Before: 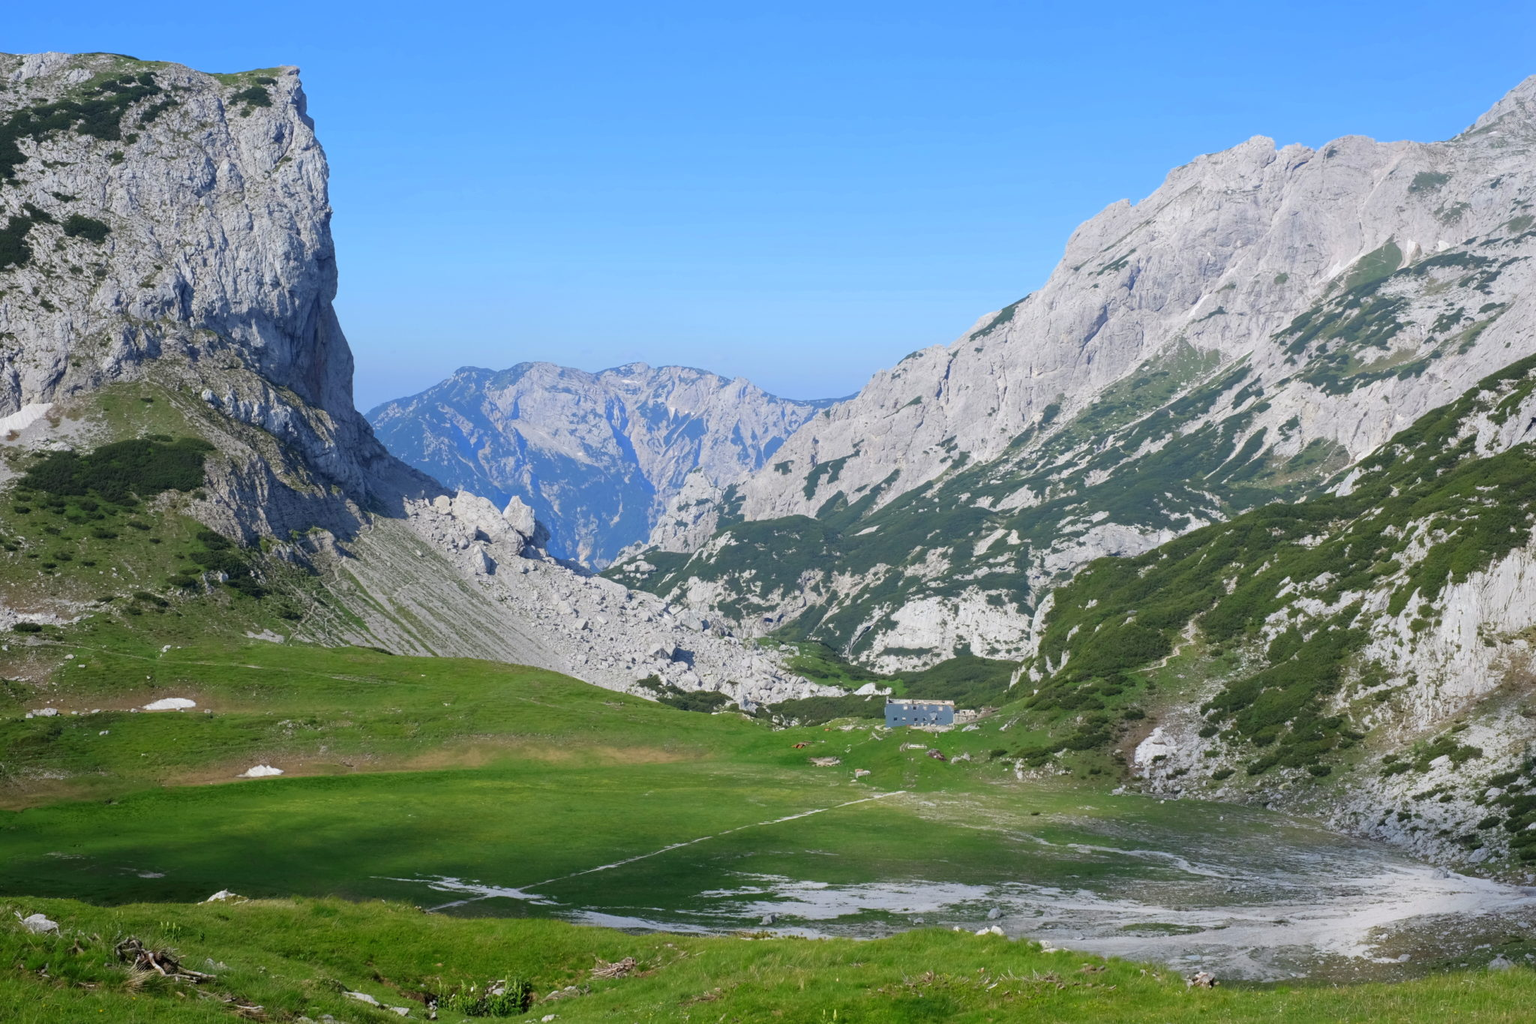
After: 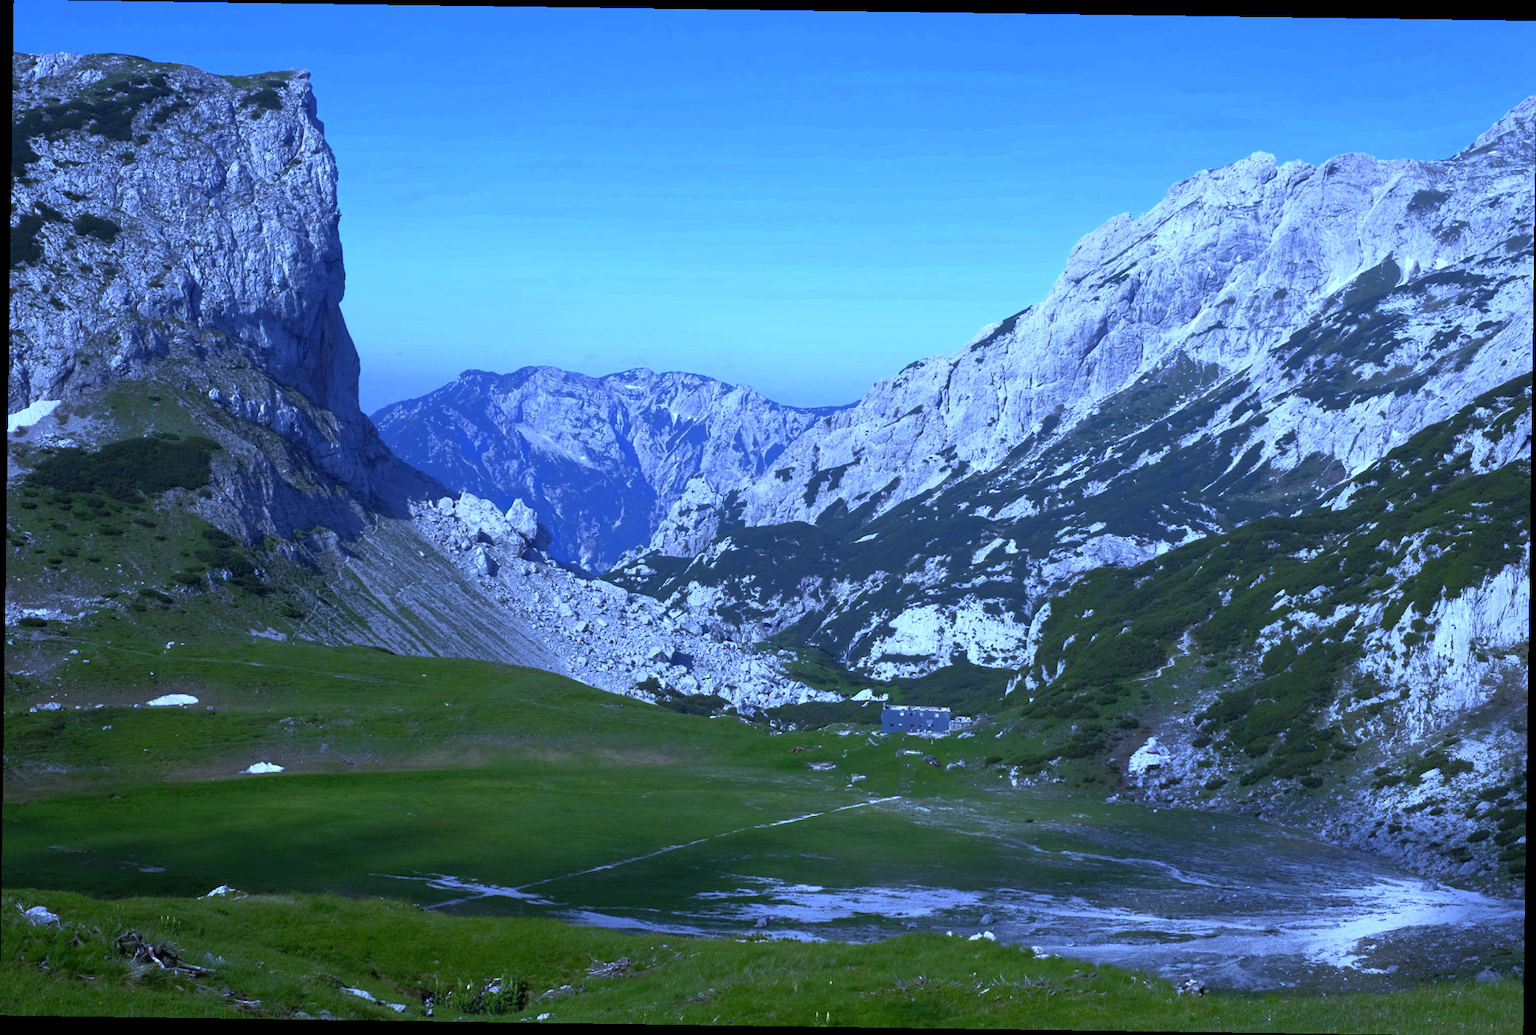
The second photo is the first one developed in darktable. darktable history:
white balance: red 0.766, blue 1.537
exposure: exposure 0.376 EV, compensate highlight preservation false
base curve: curves: ch0 [(0, 0) (0.564, 0.291) (0.802, 0.731) (1, 1)]
rotate and perspective: rotation 0.8°, automatic cropping off
